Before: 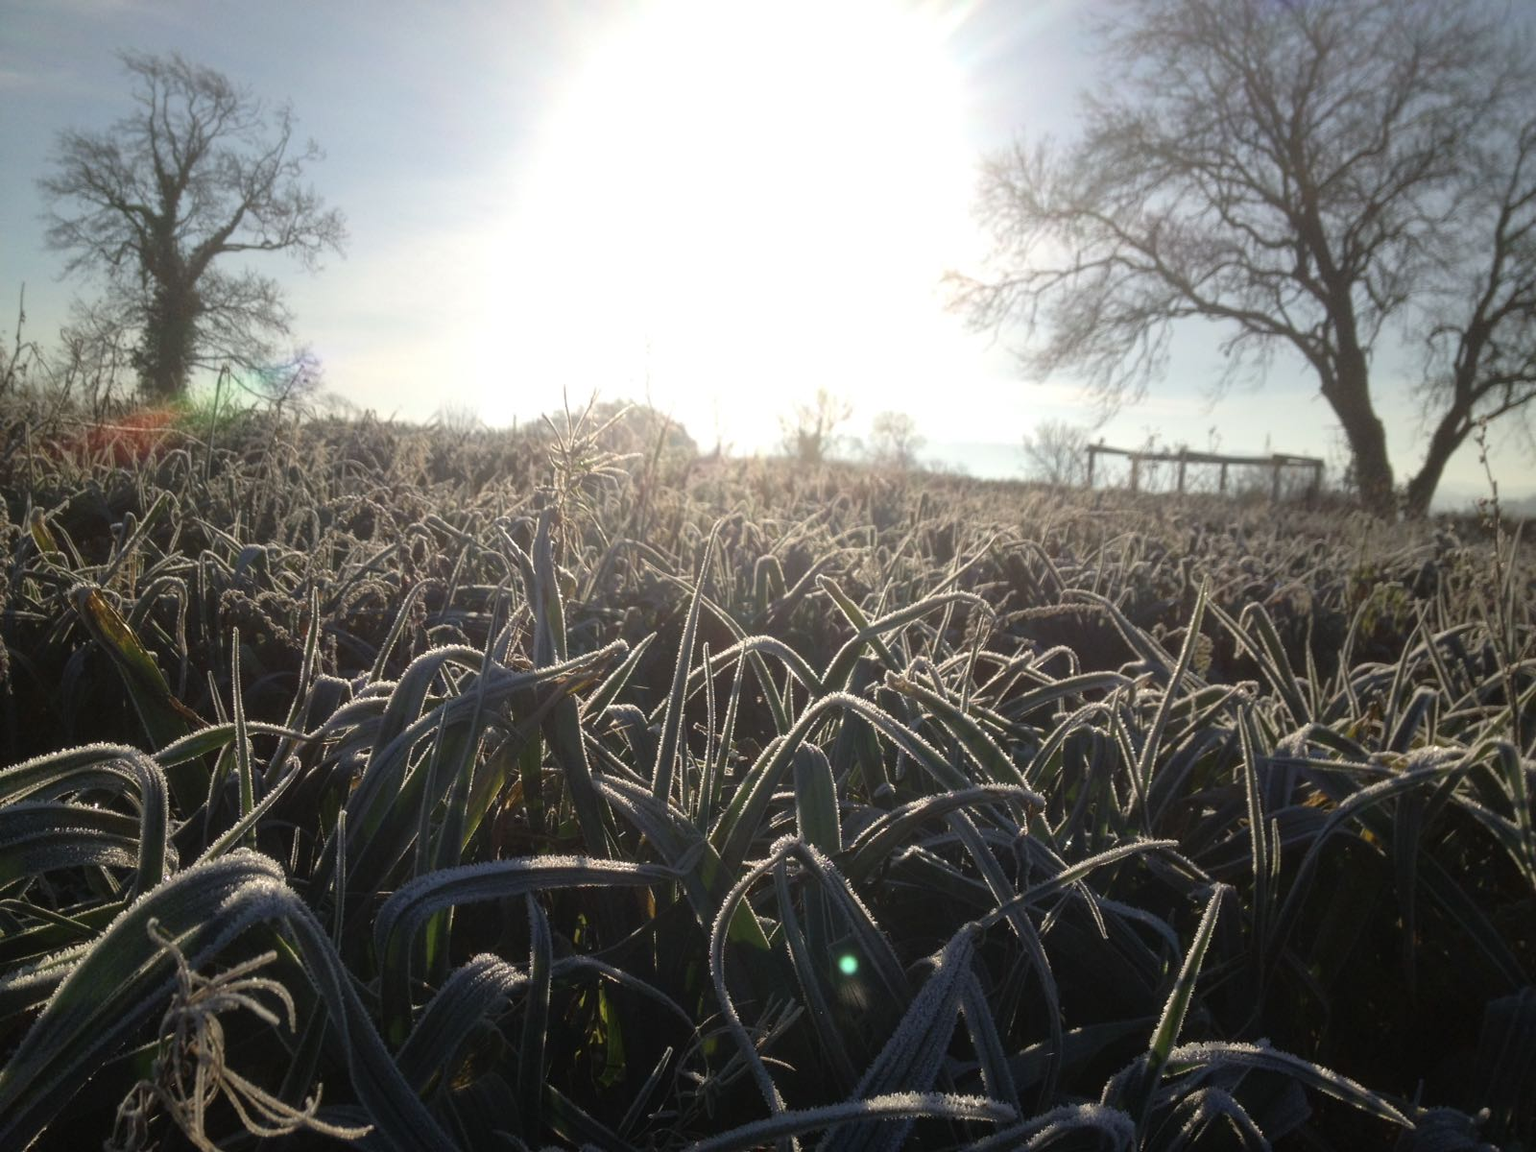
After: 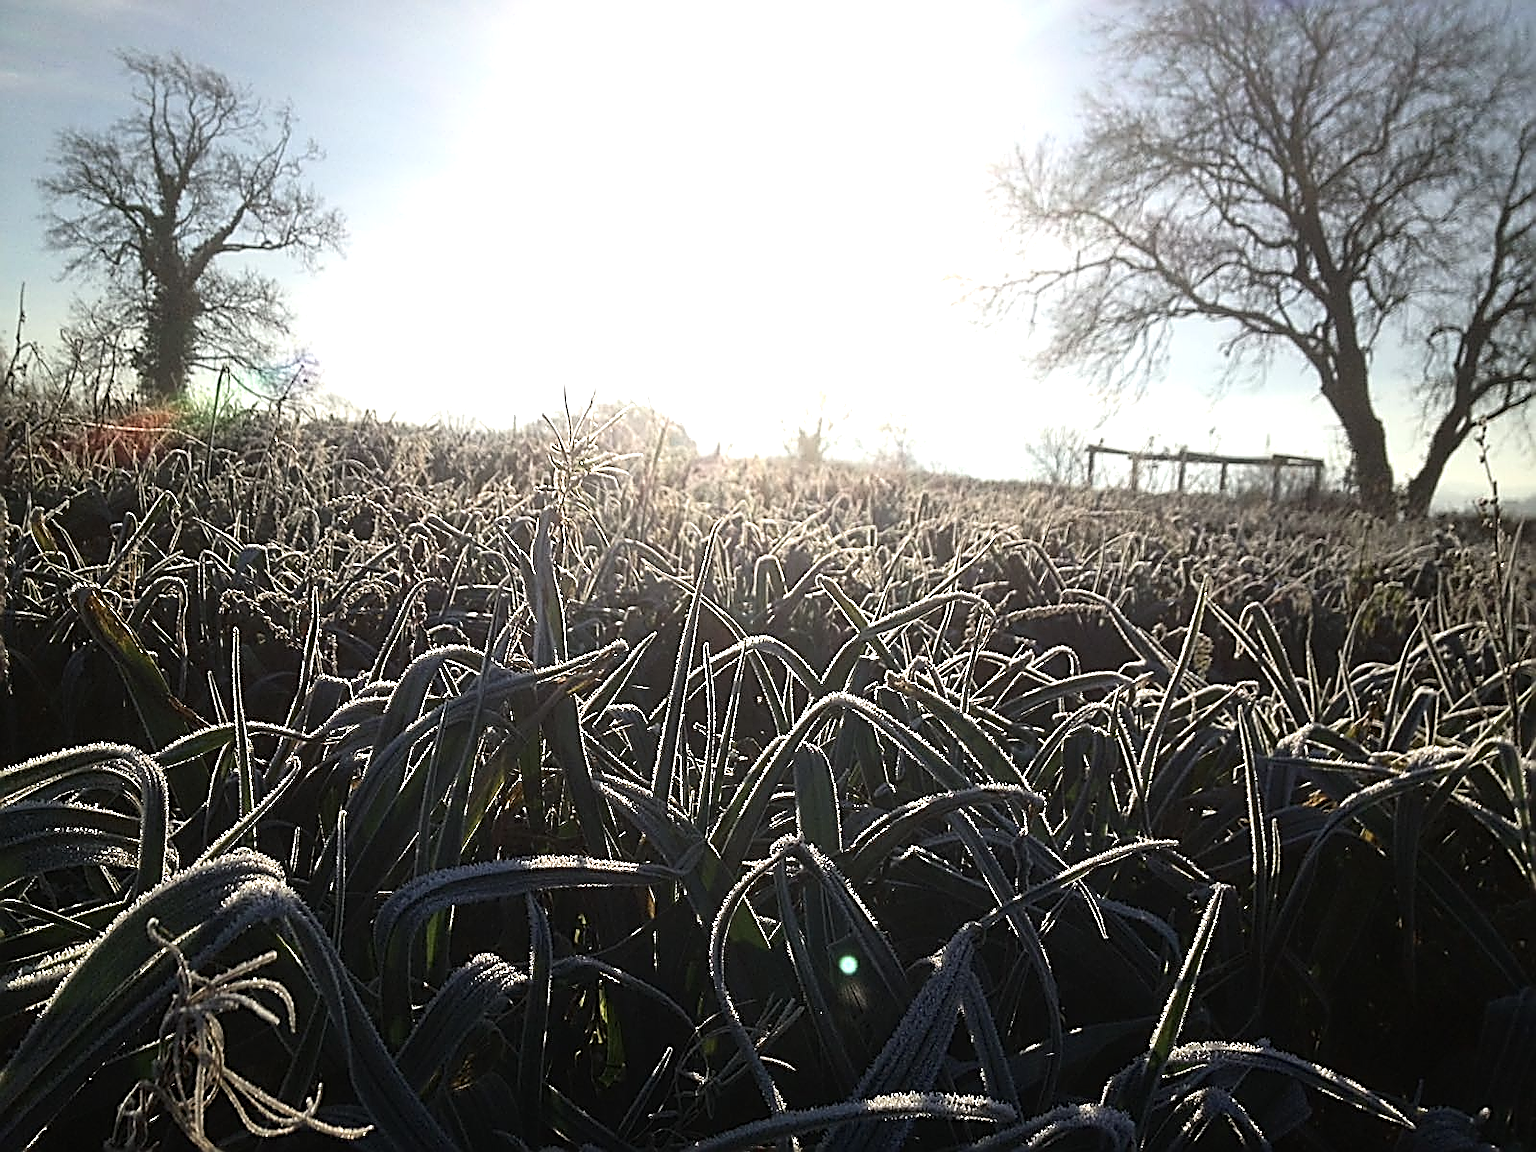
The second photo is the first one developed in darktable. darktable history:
tone equalizer: -8 EV -0.417 EV, -7 EV -0.389 EV, -6 EV -0.333 EV, -5 EV -0.222 EV, -3 EV 0.222 EV, -2 EV 0.333 EV, -1 EV 0.389 EV, +0 EV 0.417 EV, edges refinement/feathering 500, mask exposure compensation -1.57 EV, preserve details no
shadows and highlights: shadows -12.5, white point adjustment 4, highlights 28.33
sharpen: amount 2
